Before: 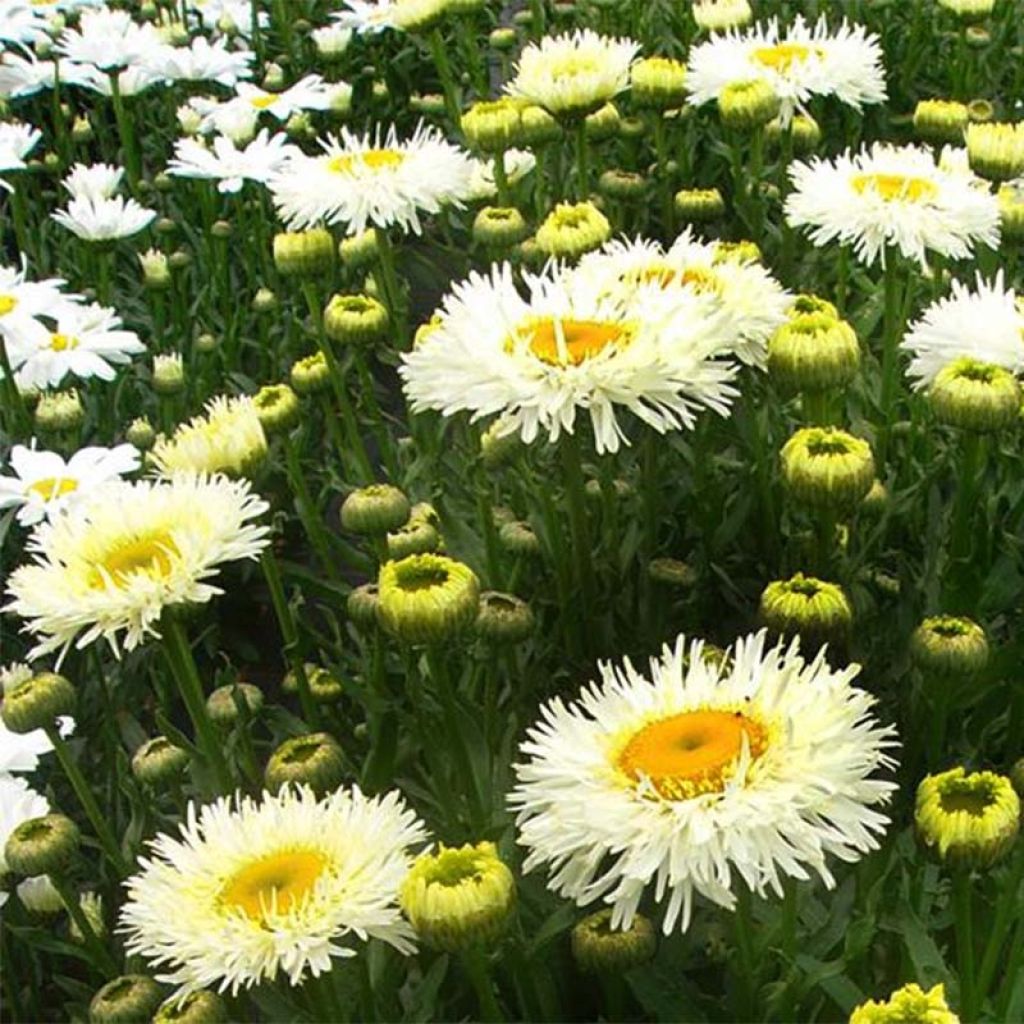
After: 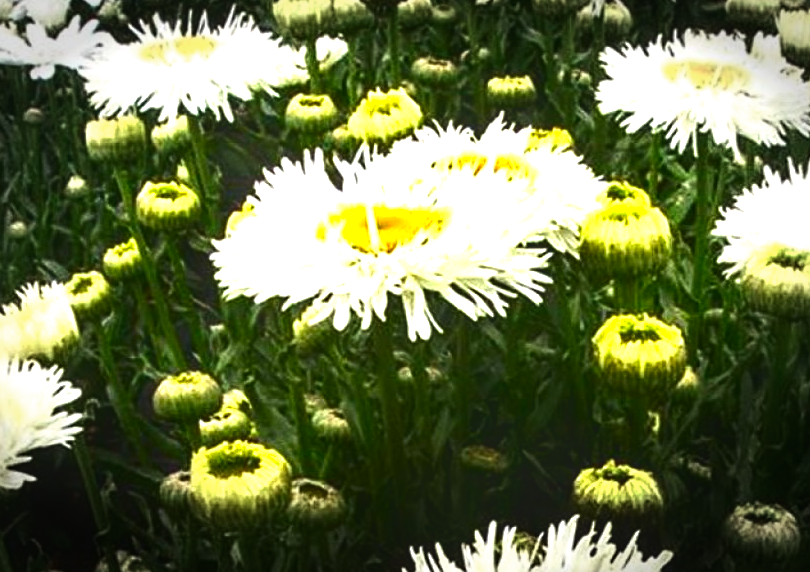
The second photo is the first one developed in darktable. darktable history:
contrast brightness saturation: contrast 0.098, brightness -0.261, saturation 0.143
tone equalizer: -8 EV -0.719 EV, -7 EV -0.72 EV, -6 EV -0.598 EV, -5 EV -0.372 EV, -3 EV 0.383 EV, -2 EV 0.6 EV, -1 EV 0.691 EV, +0 EV 0.733 EV, edges refinement/feathering 500, mask exposure compensation -1.57 EV, preserve details guided filter
exposure: black level correction 0, exposure 0.5 EV, compensate highlight preservation false
crop: left 18.428%, top 11.097%, right 2.392%, bottom 32.979%
local contrast: on, module defaults
sharpen: radius 2.87, amount 0.858, threshold 47.141
vignetting: fall-off start 70.89%, brightness -0.724, saturation -0.479, width/height ratio 1.333, unbound false
